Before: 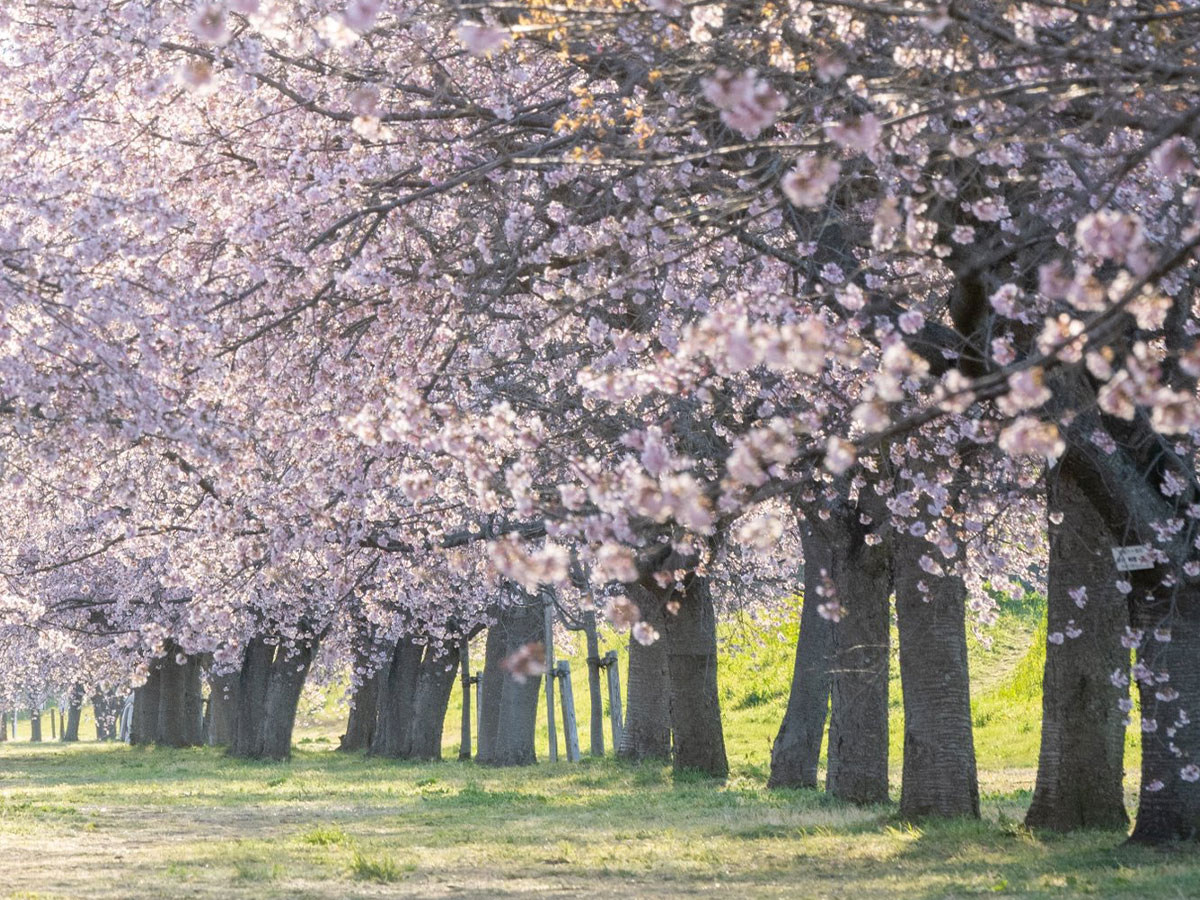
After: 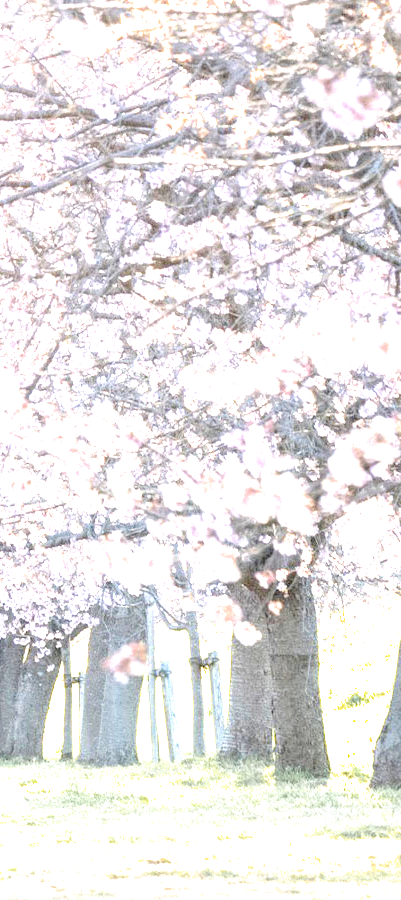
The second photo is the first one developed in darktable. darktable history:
tone equalizer: -8 EV -1.08 EV, -7 EV -0.976 EV, -6 EV -0.839 EV, -5 EV -0.617 EV, -3 EV 0.578 EV, -2 EV 0.883 EV, -1 EV 1.01 EV, +0 EV 1.08 EV
crop: left 33.178%, right 33.395%
local contrast: on, module defaults
exposure: black level correction 0, exposure 0.704 EV, compensate exposure bias true, compensate highlight preservation false
color zones: curves: ch1 [(0.29, 0.492) (0.373, 0.185) (0.509, 0.481)]; ch2 [(0.25, 0.462) (0.749, 0.457)]
filmic rgb: middle gray luminance 18.31%, black relative exposure -11.46 EV, white relative exposure 2.55 EV, target black luminance 0%, hardness 8.34, latitude 98.34%, contrast 1.08, shadows ↔ highlights balance 0.52%, contrast in shadows safe
levels: levels [0, 0.397, 0.955]
